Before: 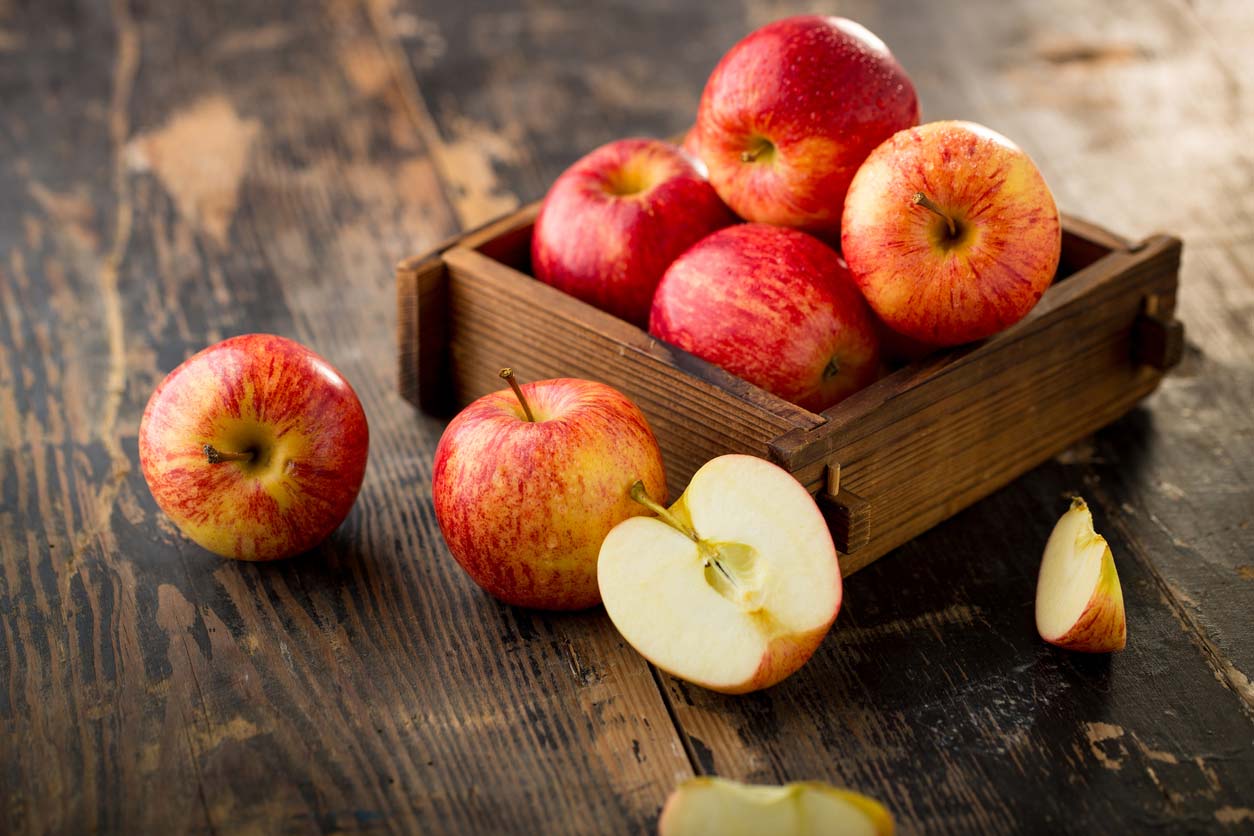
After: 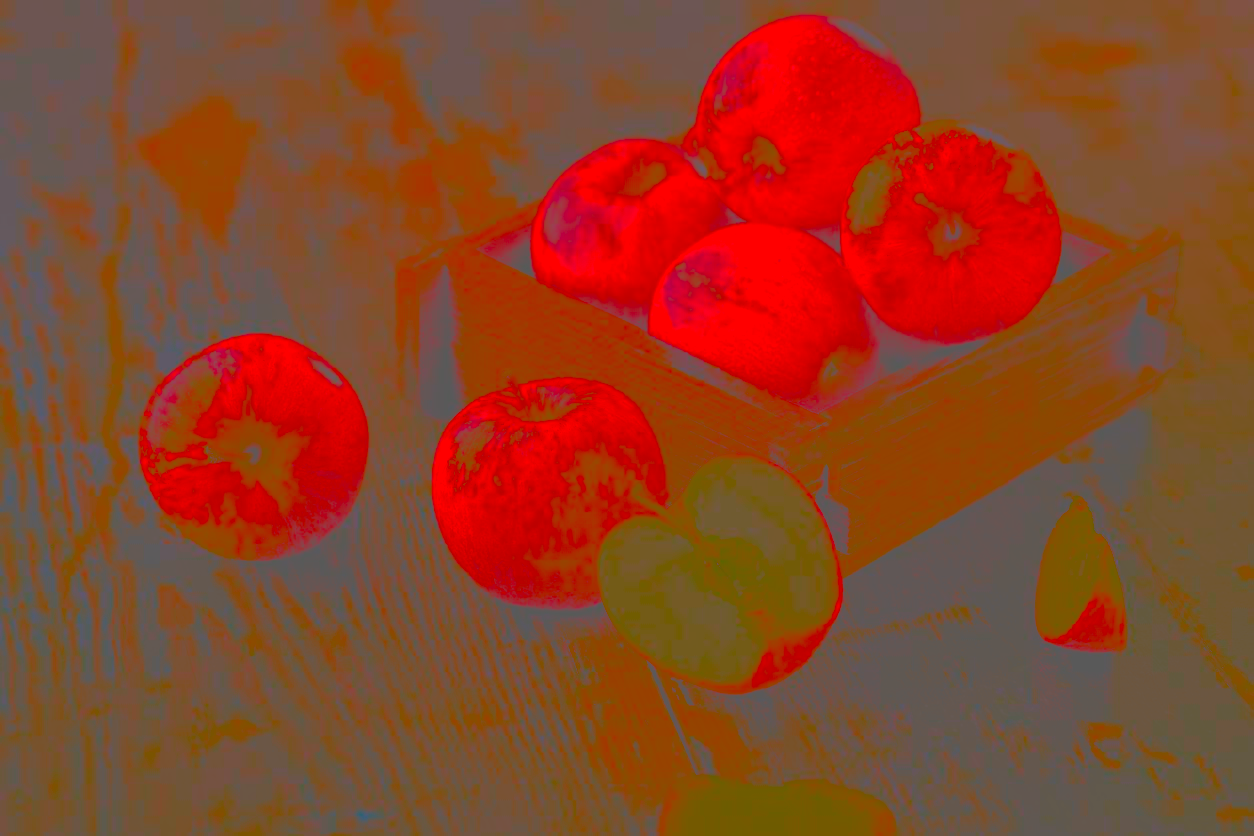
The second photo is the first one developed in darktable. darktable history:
color balance rgb: highlights gain › chroma 1.535%, highlights gain › hue 308.54°, linear chroma grading › global chroma 9.989%, perceptual saturation grading › global saturation 16.052%, perceptual brilliance grading › global brilliance -0.891%, perceptual brilliance grading › highlights -1.134%, perceptual brilliance grading › mid-tones -1.881%, perceptual brilliance grading › shadows -0.644%
contrast brightness saturation: contrast -0.974, brightness -0.176, saturation 0.768
